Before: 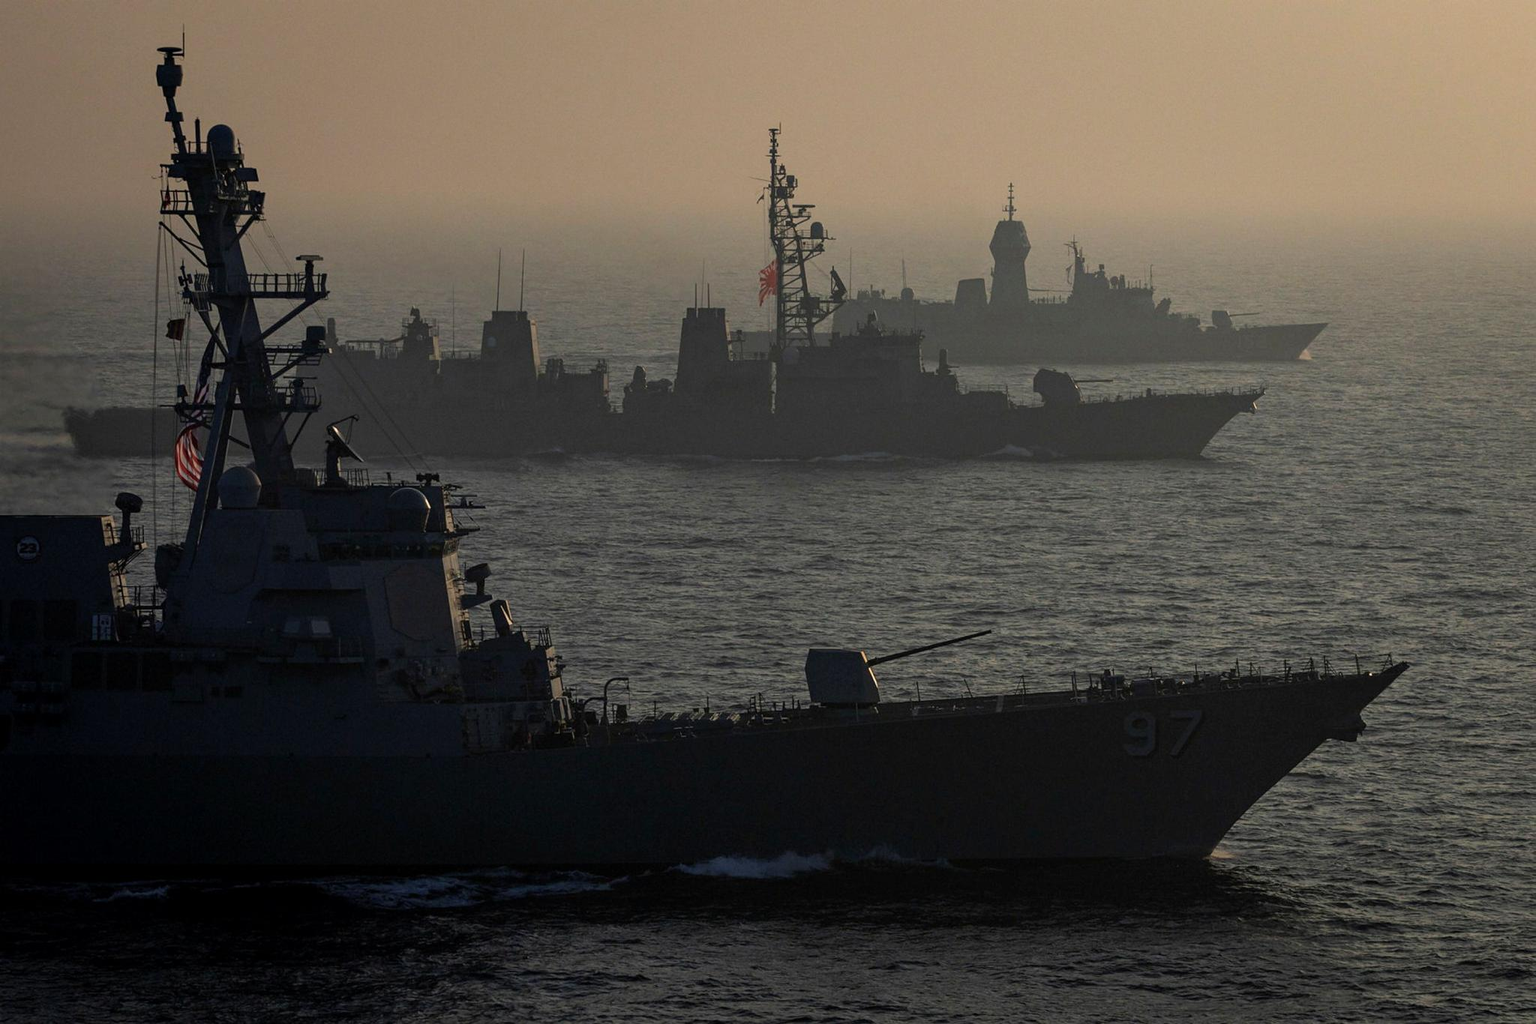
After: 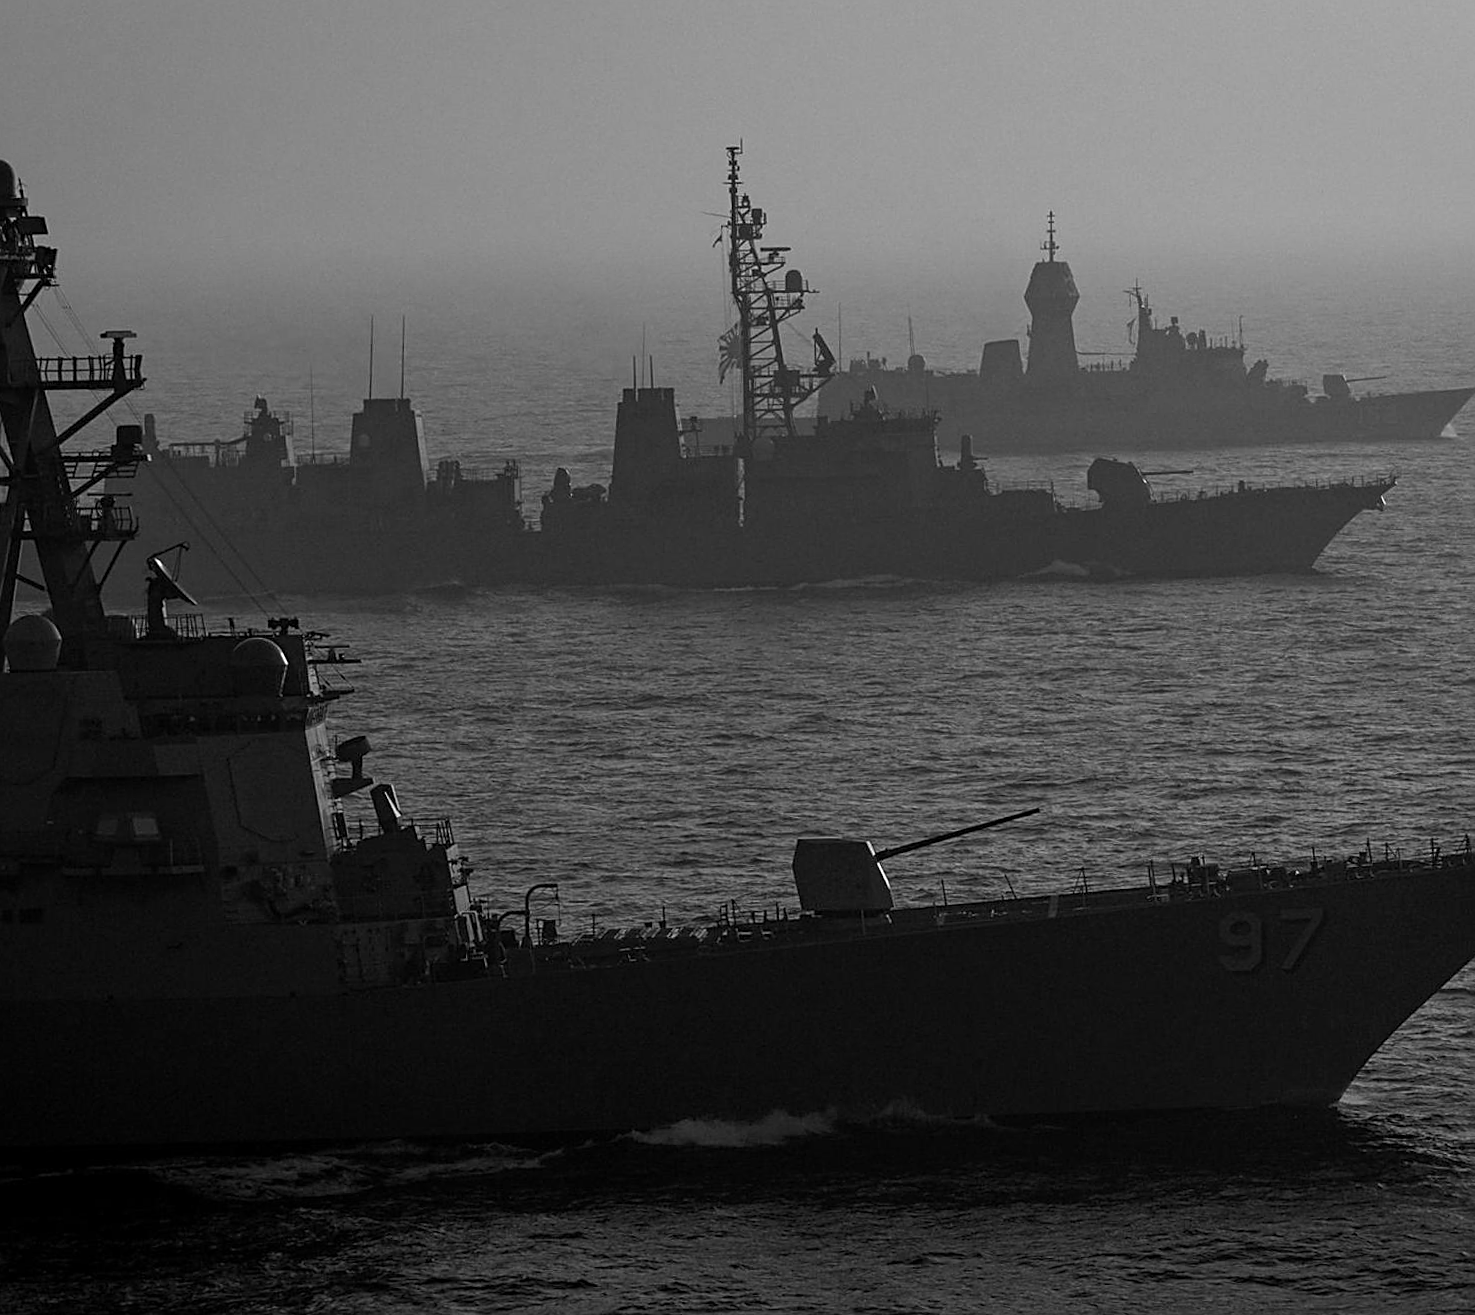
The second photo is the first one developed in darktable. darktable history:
rotate and perspective: rotation -1.42°, crop left 0.016, crop right 0.984, crop top 0.035, crop bottom 0.965
sharpen: on, module defaults
crop: left 13.443%, right 13.31%
tone equalizer: on, module defaults
monochrome: on, module defaults
